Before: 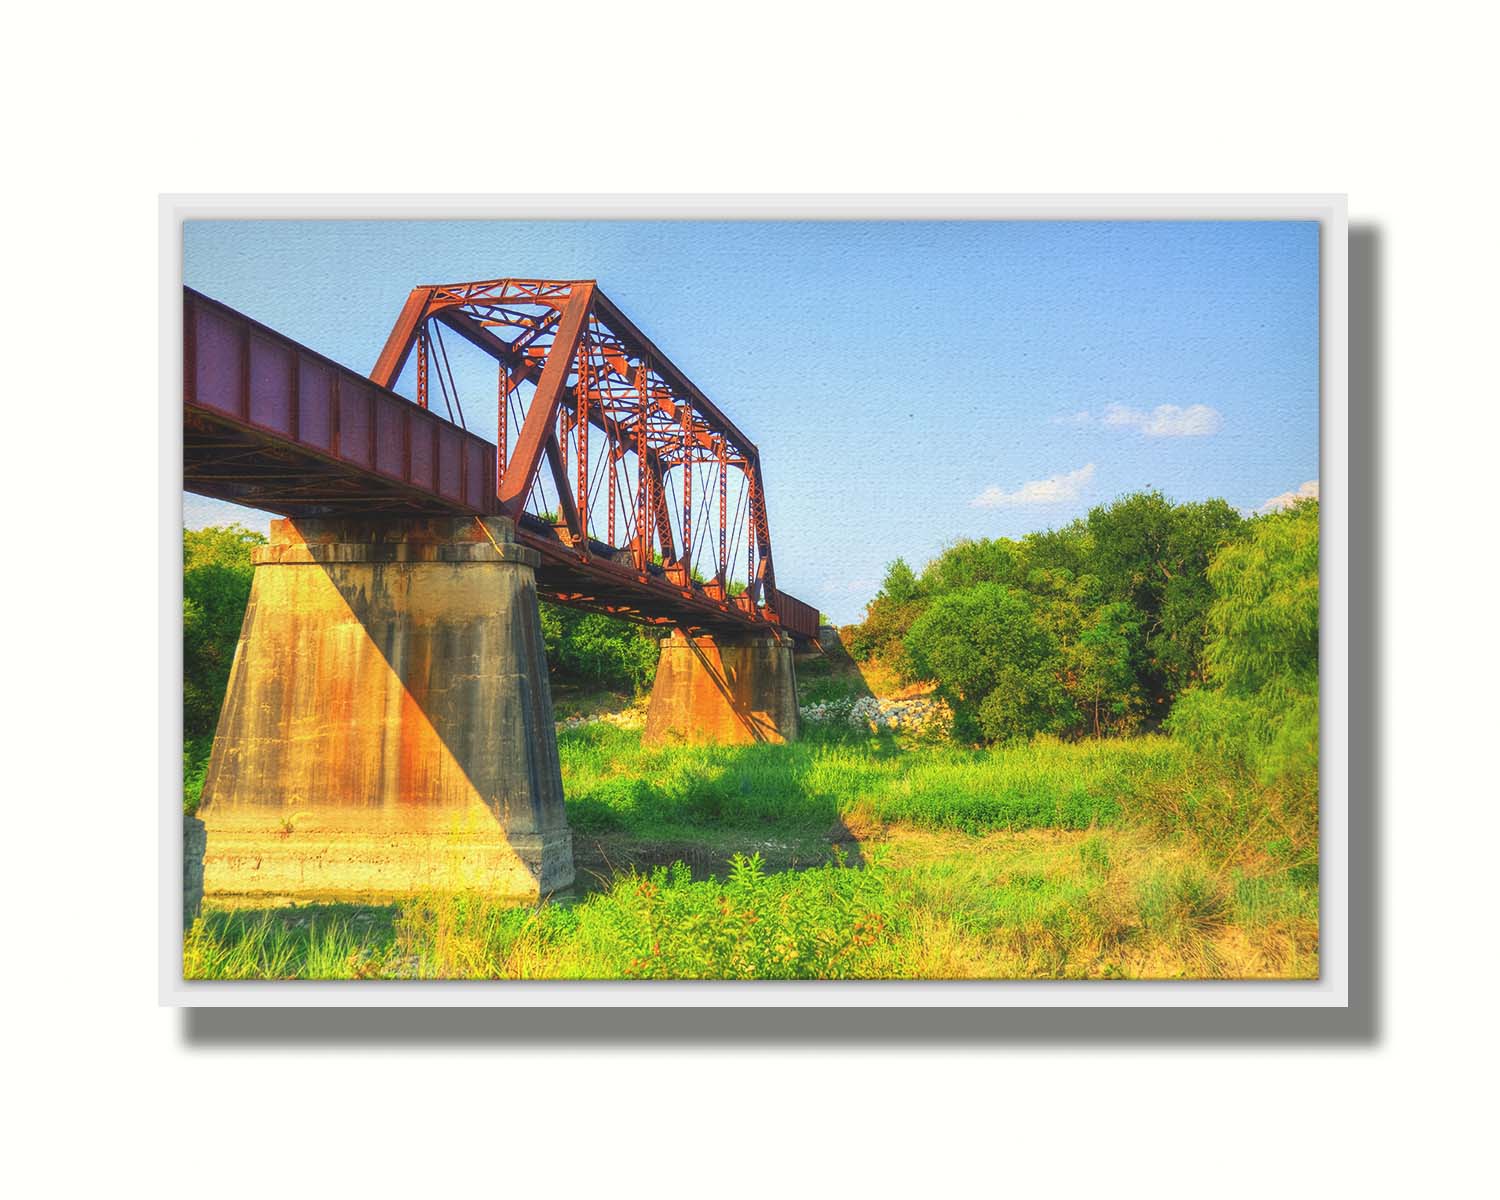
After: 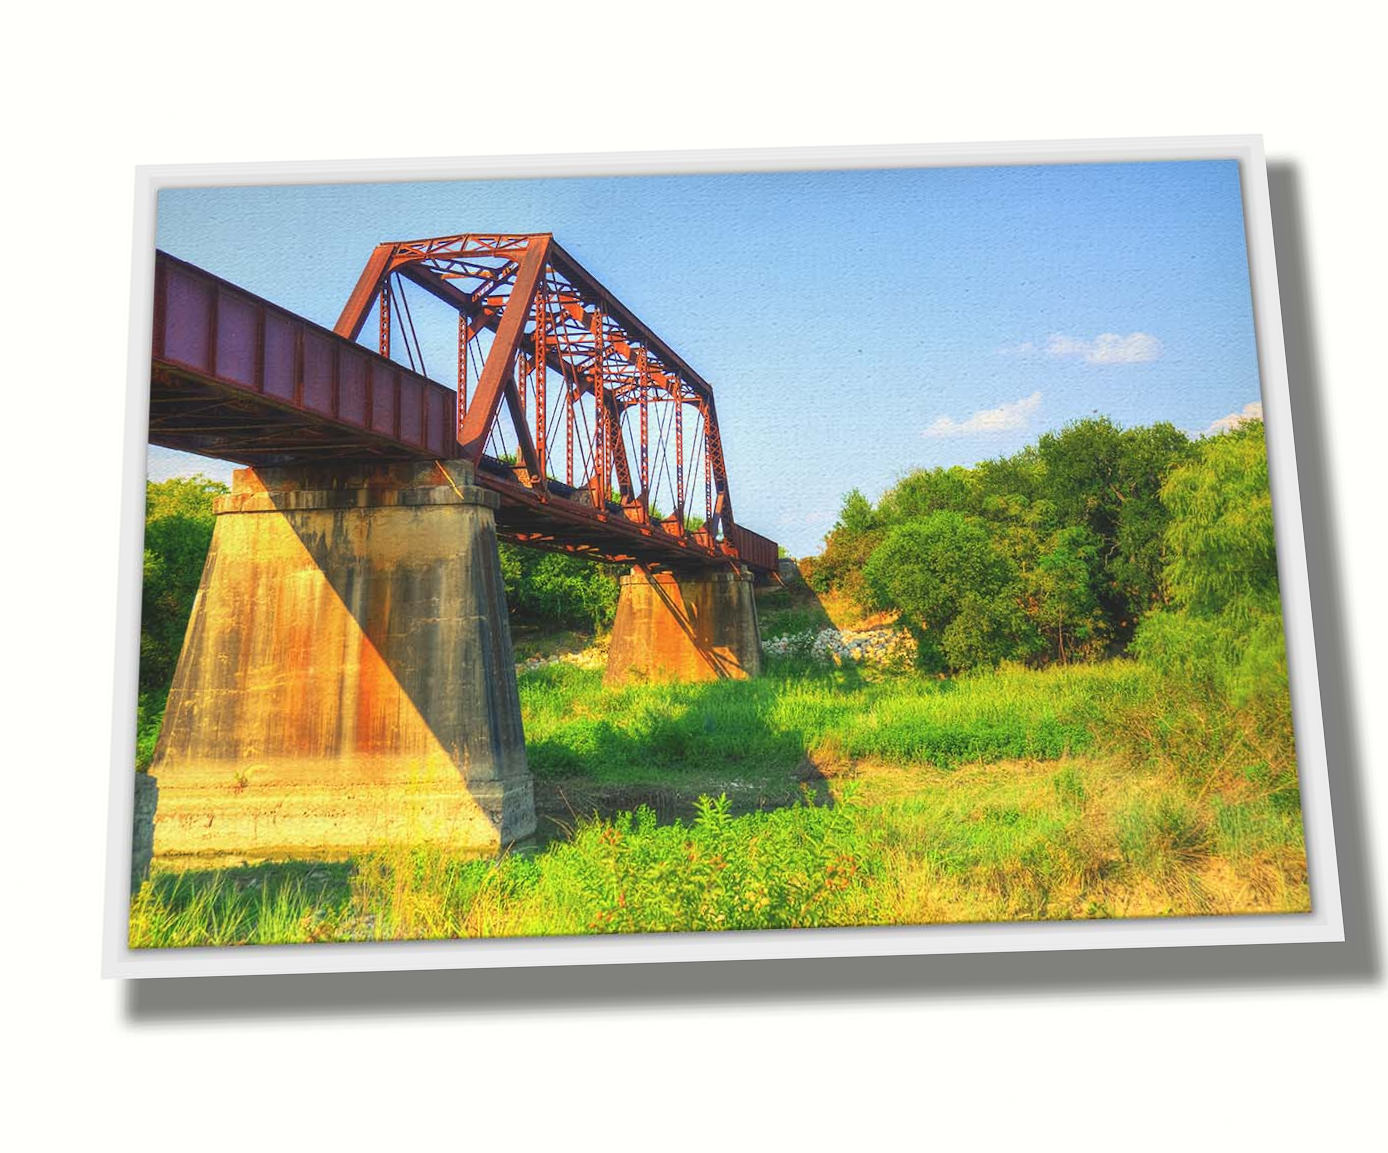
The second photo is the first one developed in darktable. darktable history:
tone equalizer: on, module defaults
rotate and perspective: rotation -1.68°, lens shift (vertical) -0.146, crop left 0.049, crop right 0.912, crop top 0.032, crop bottom 0.96
